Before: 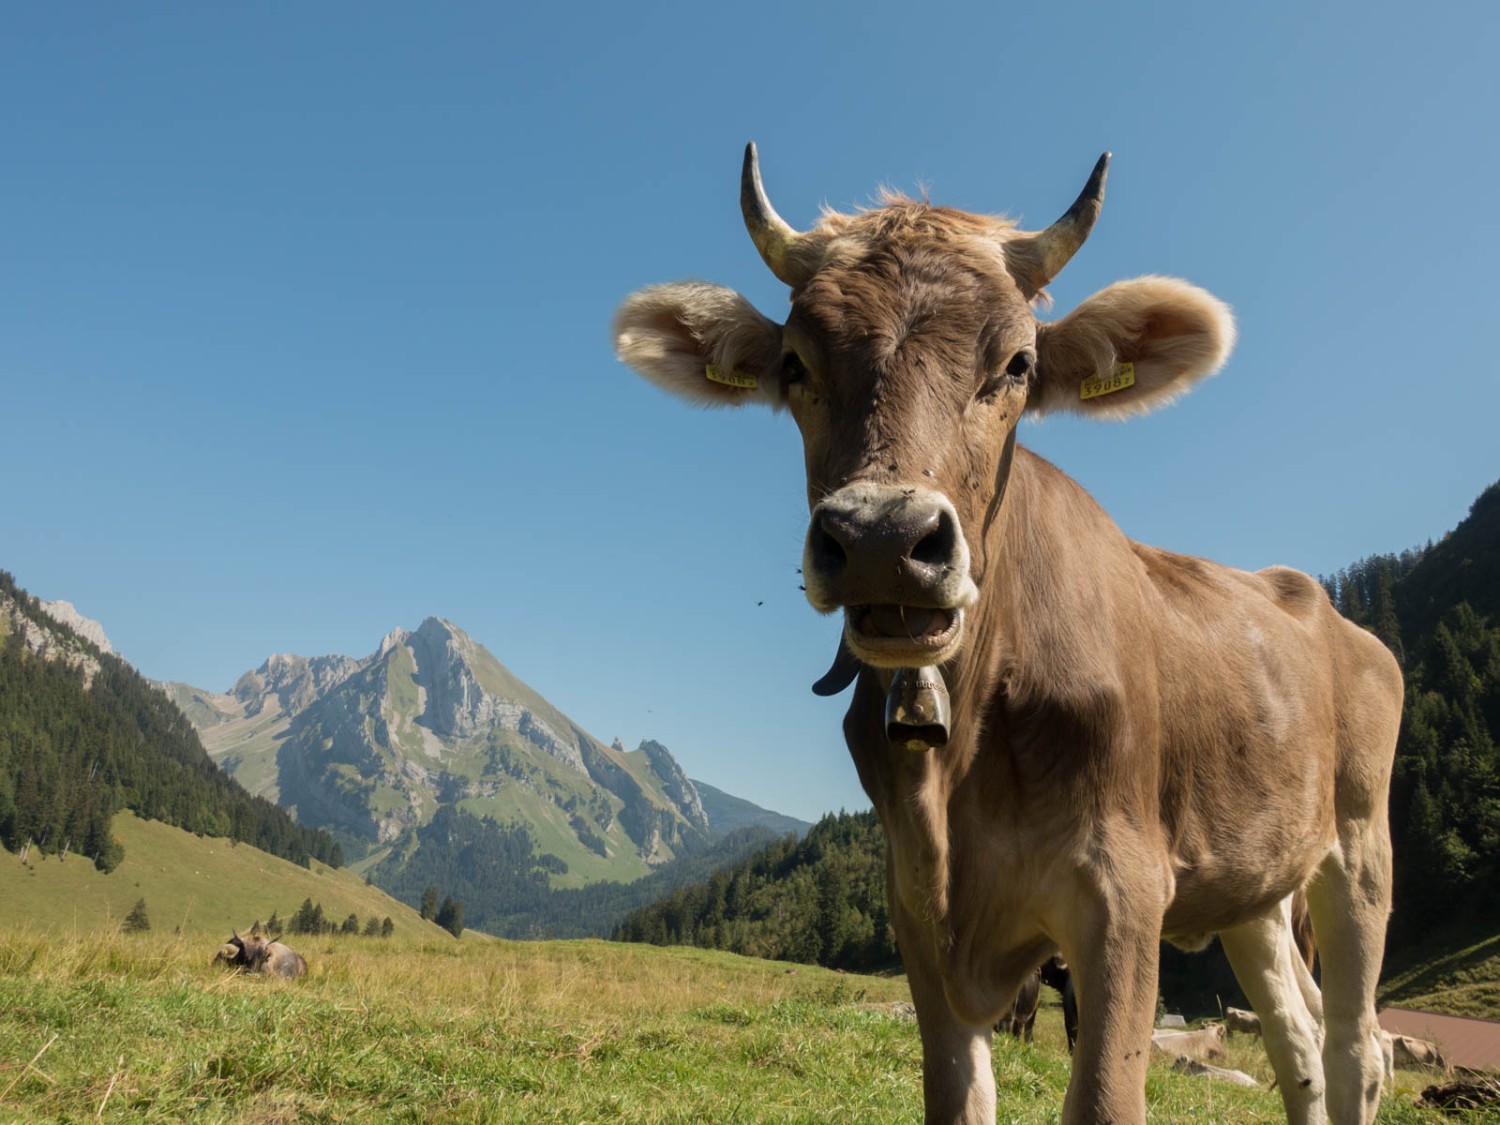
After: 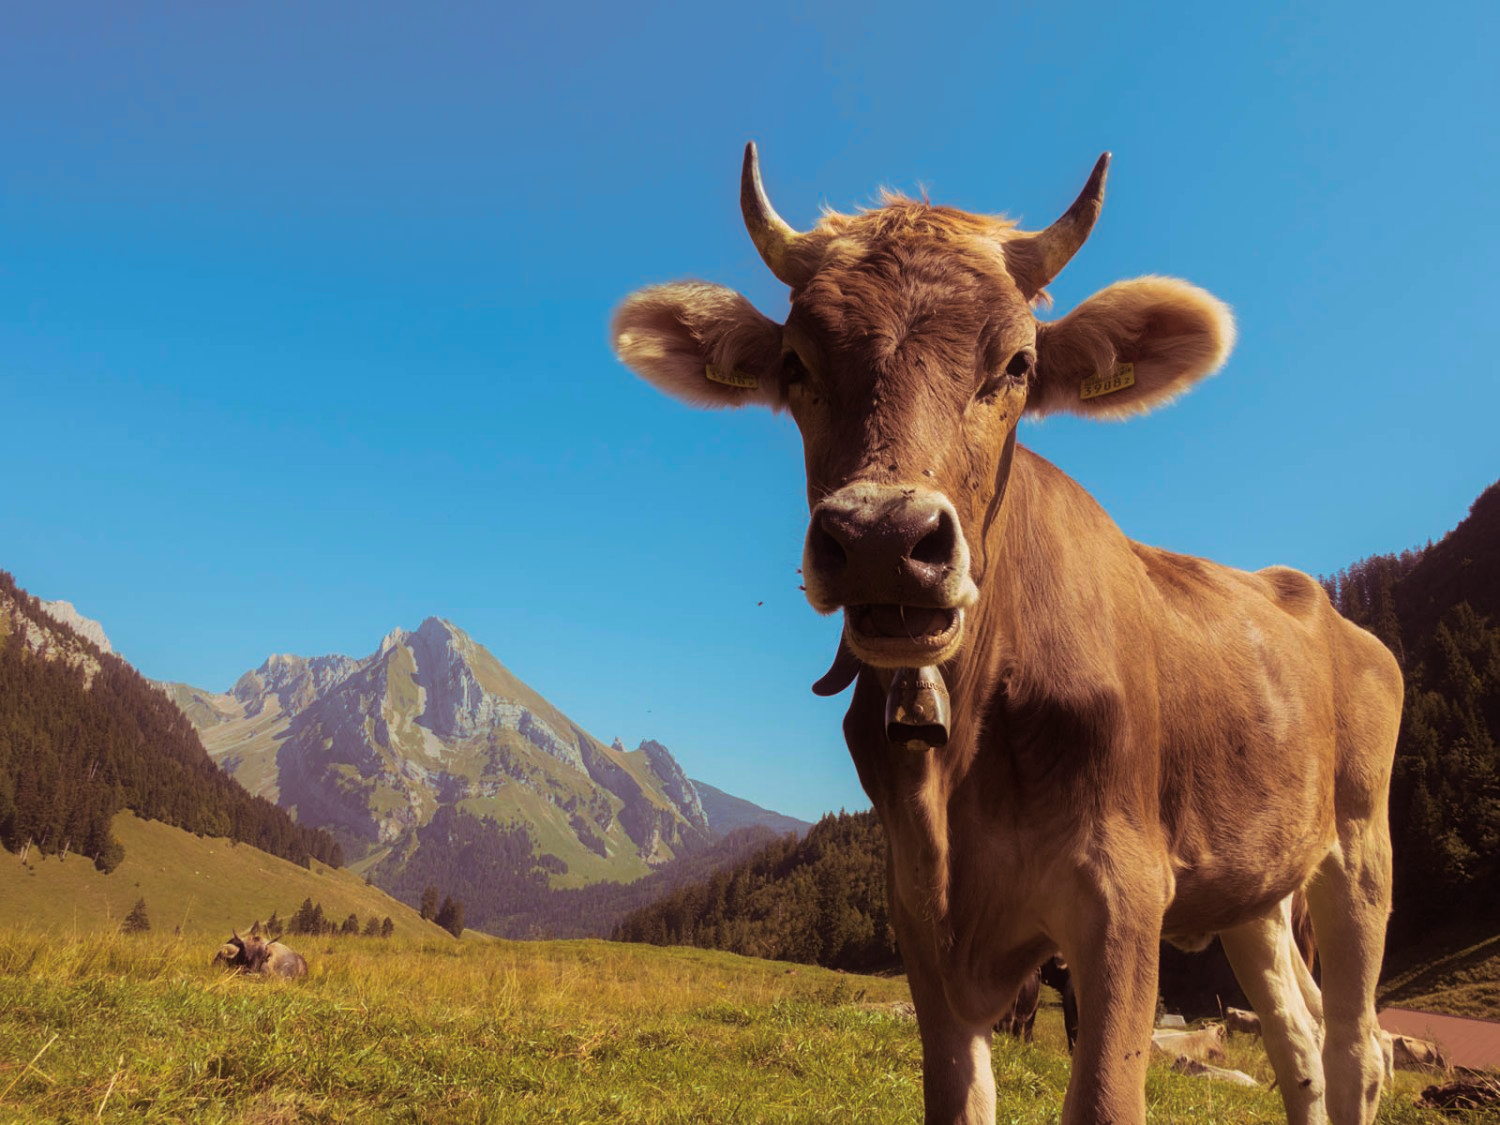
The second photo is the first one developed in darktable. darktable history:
color balance rgb: linear chroma grading › global chroma 15%, perceptual saturation grading › global saturation 30%
velvia: on, module defaults
split-toning: on, module defaults
contrast equalizer: y [[0.5, 0.488, 0.462, 0.461, 0.491, 0.5], [0.5 ×6], [0.5 ×6], [0 ×6], [0 ×6]]
